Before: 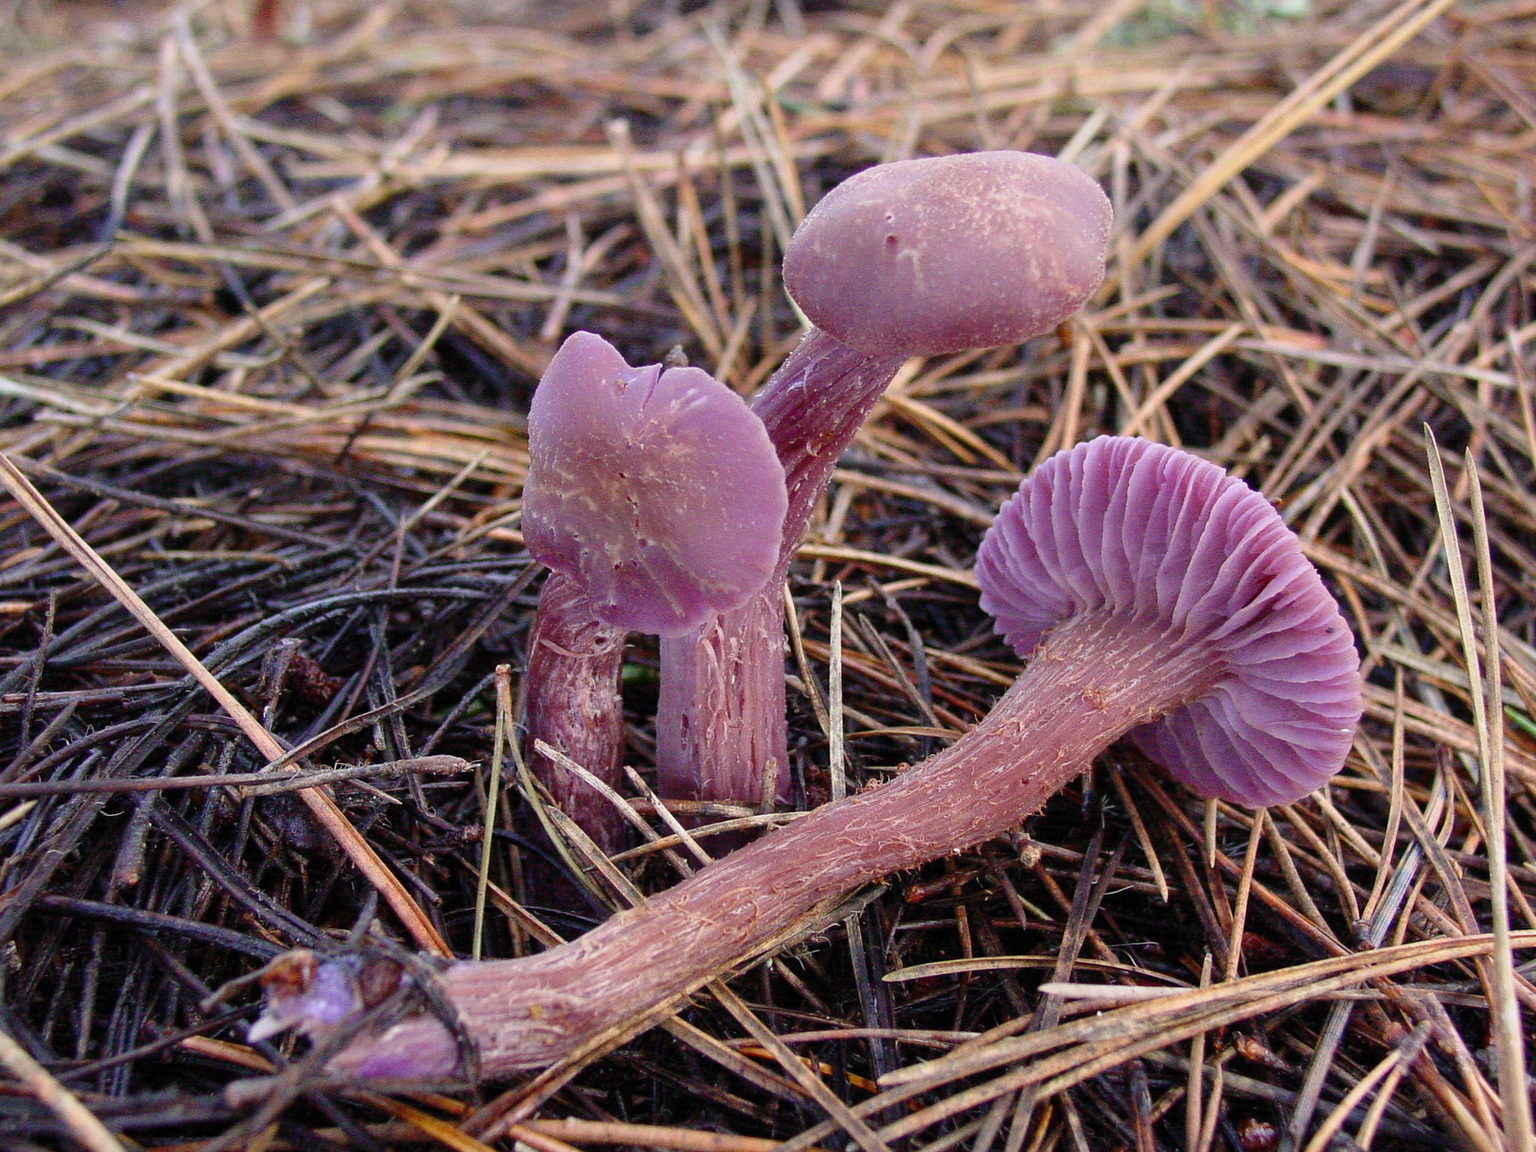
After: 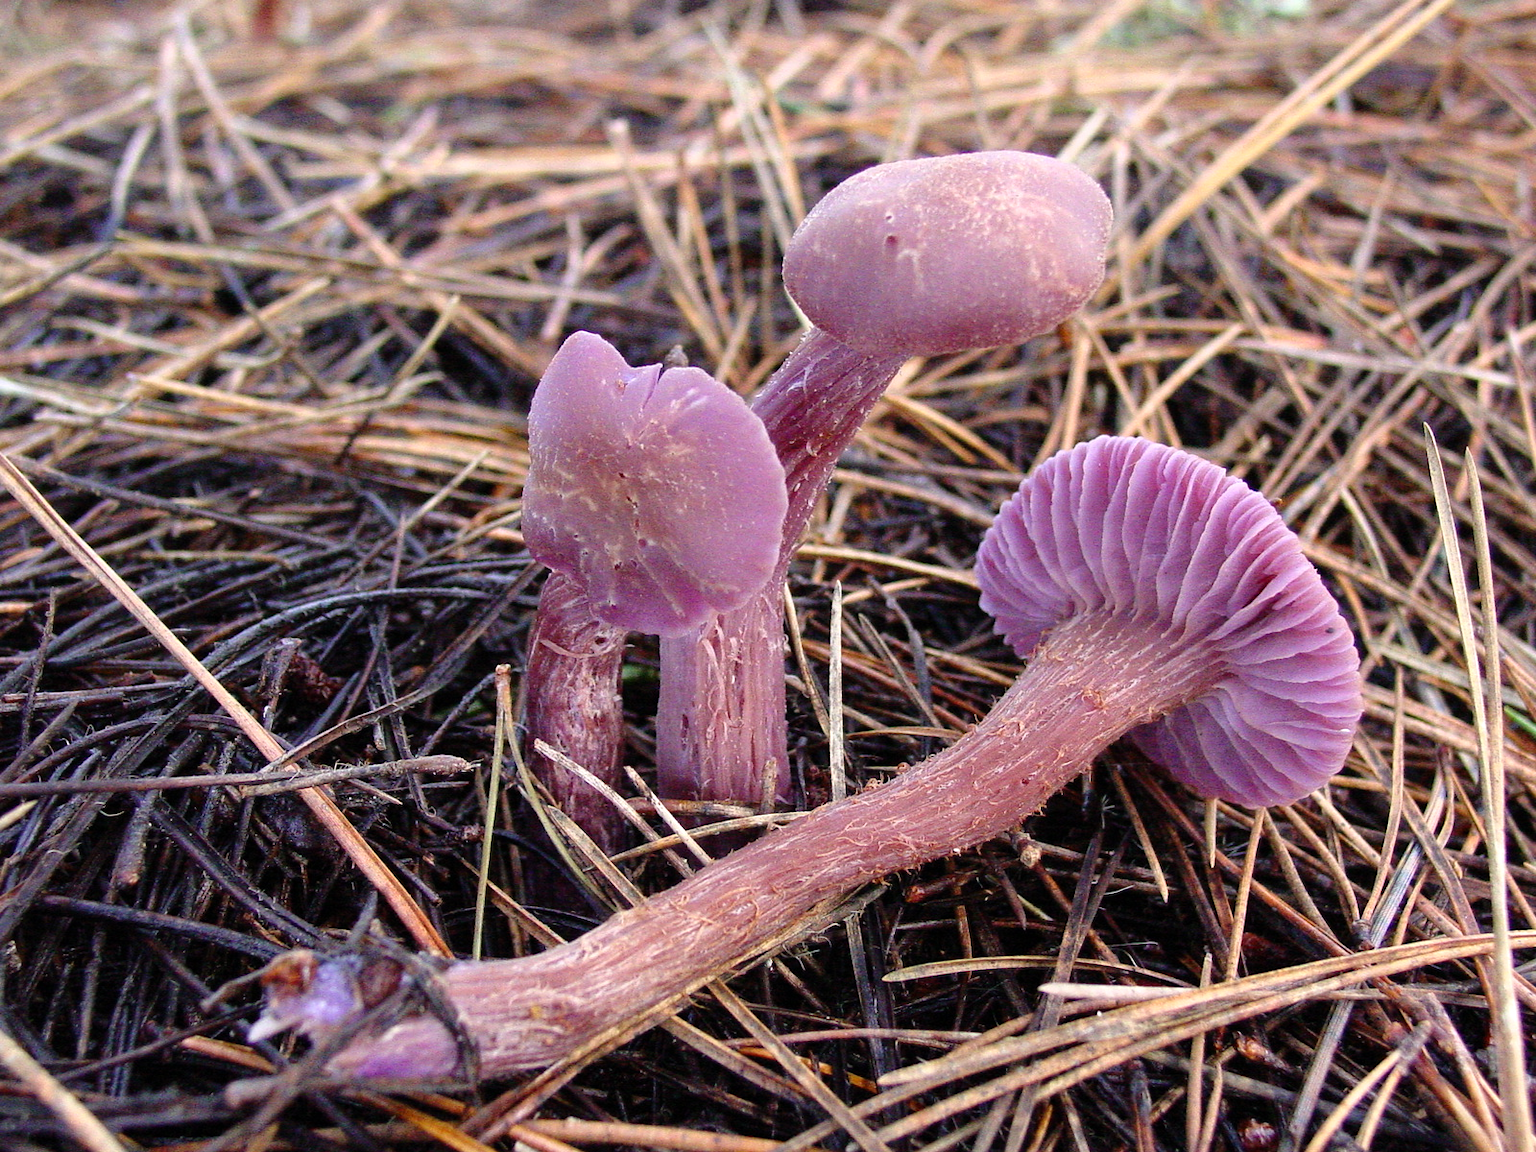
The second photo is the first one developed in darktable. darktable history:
tone equalizer: -8 EV -0.452 EV, -7 EV -0.374 EV, -6 EV -0.321 EV, -5 EV -0.246 EV, -3 EV 0.237 EV, -2 EV 0.354 EV, -1 EV 0.371 EV, +0 EV 0.397 EV
